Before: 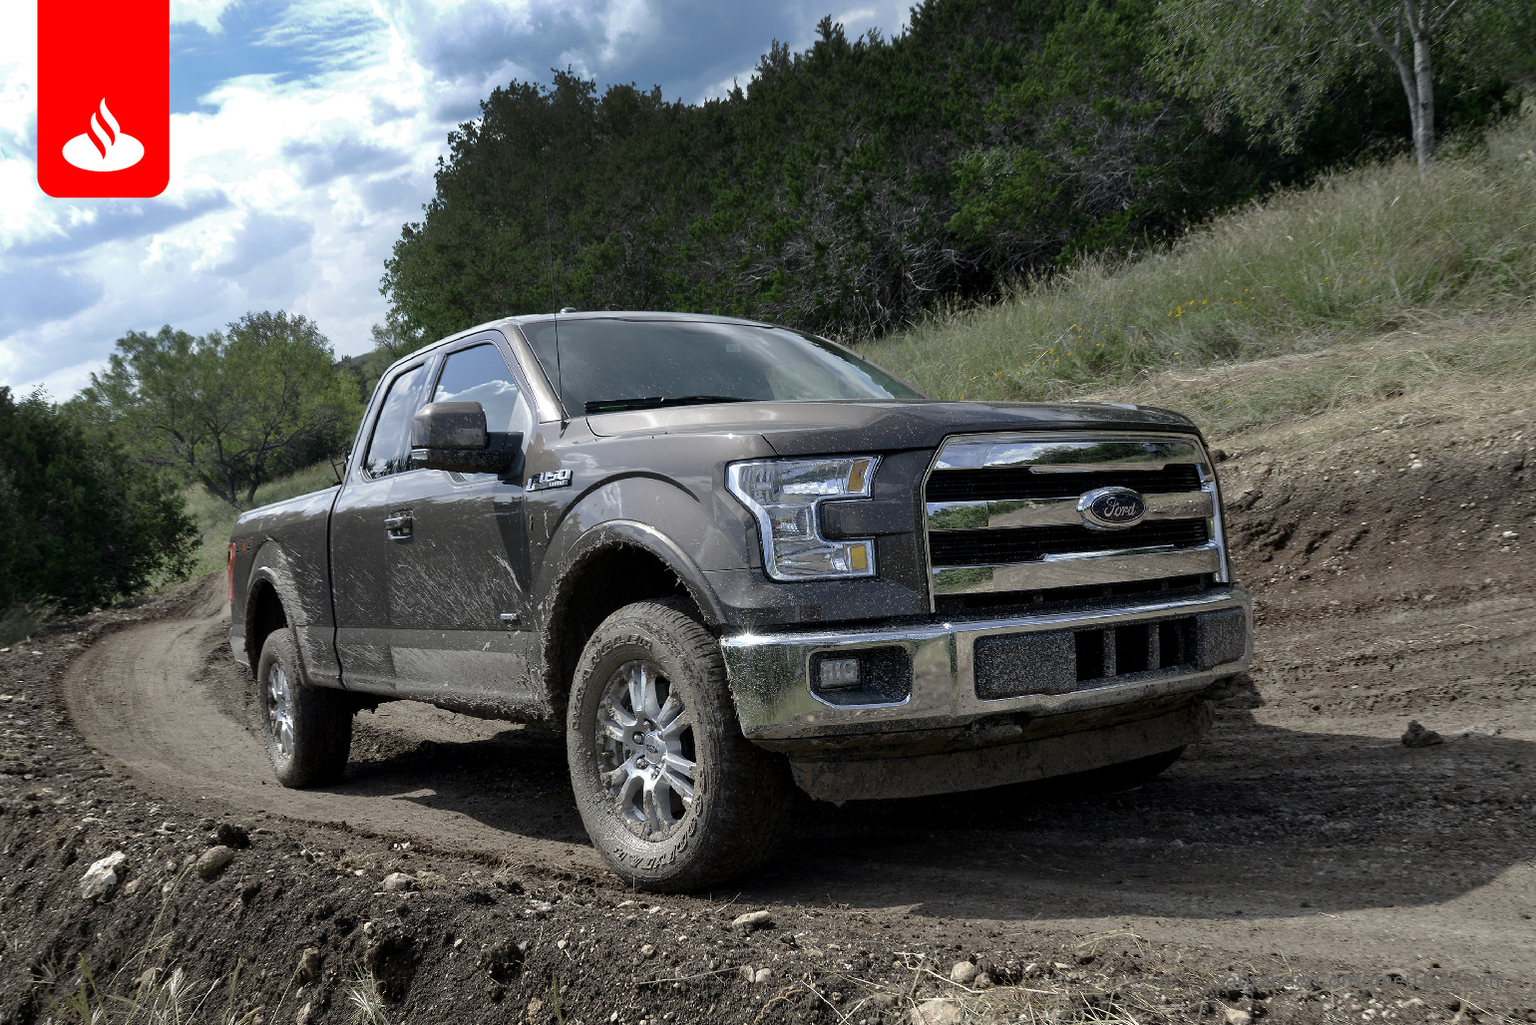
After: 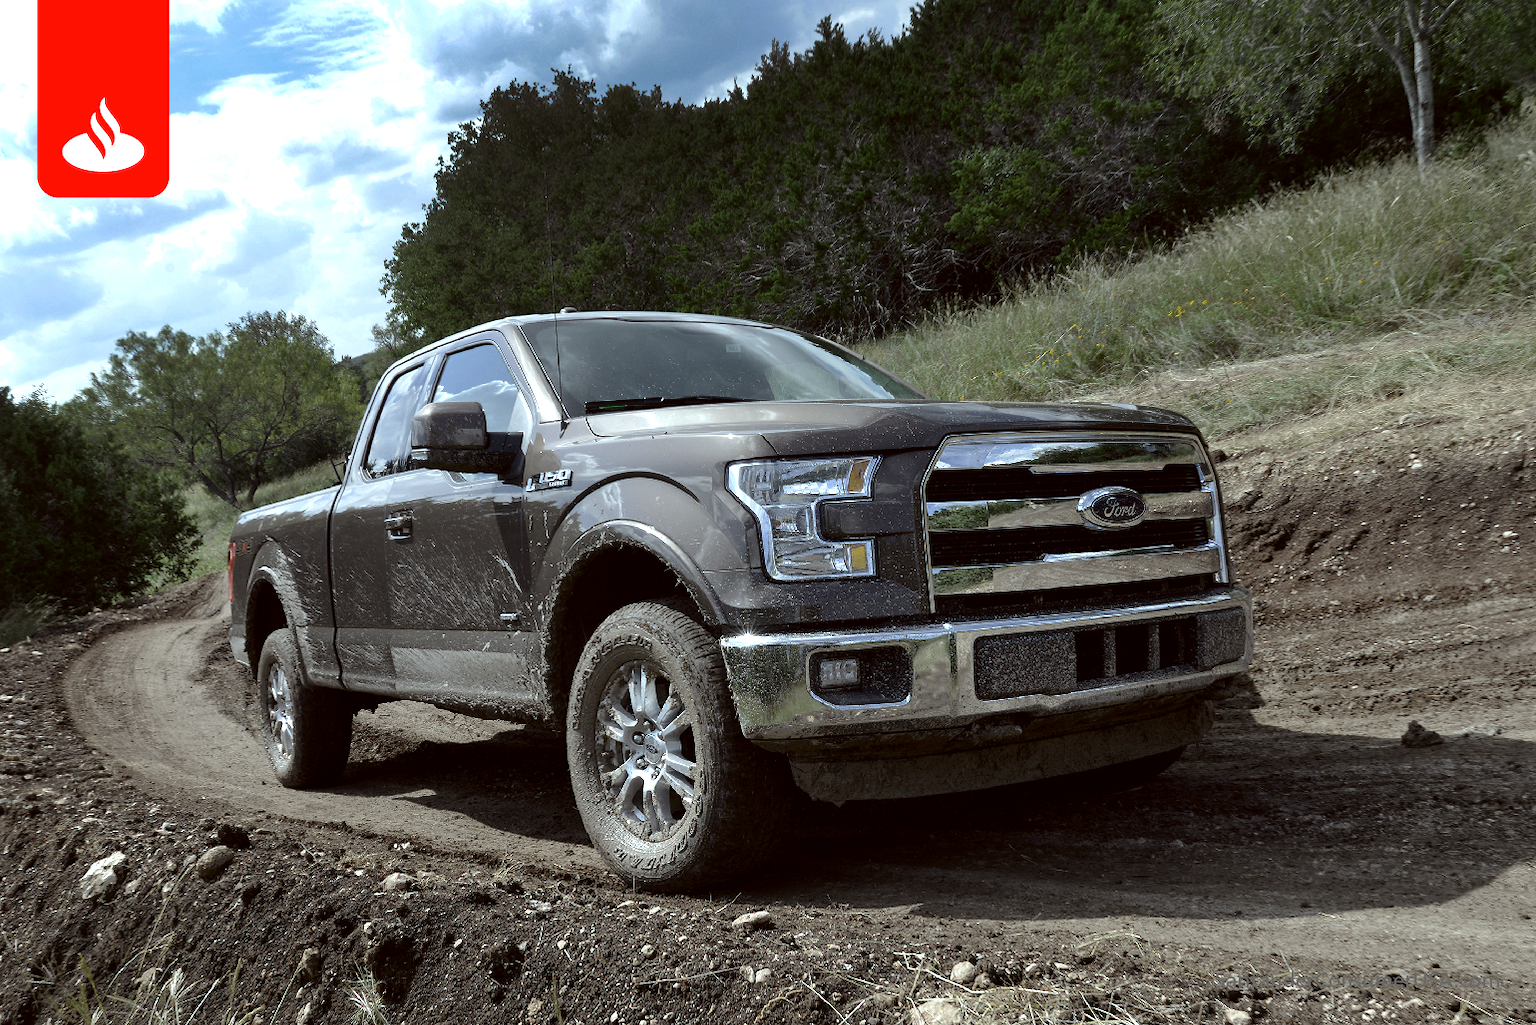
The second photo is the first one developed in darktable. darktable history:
color correction: highlights a* -4.98, highlights b* -3.76, shadows a* 3.83, shadows b* 4.08
exposure: exposure 0.014 EV, compensate highlight preservation false
tone equalizer: -8 EV -0.417 EV, -7 EV -0.389 EV, -6 EV -0.333 EV, -5 EV -0.222 EV, -3 EV 0.222 EV, -2 EV 0.333 EV, -1 EV 0.389 EV, +0 EV 0.417 EV, edges refinement/feathering 500, mask exposure compensation -1.57 EV, preserve details no
